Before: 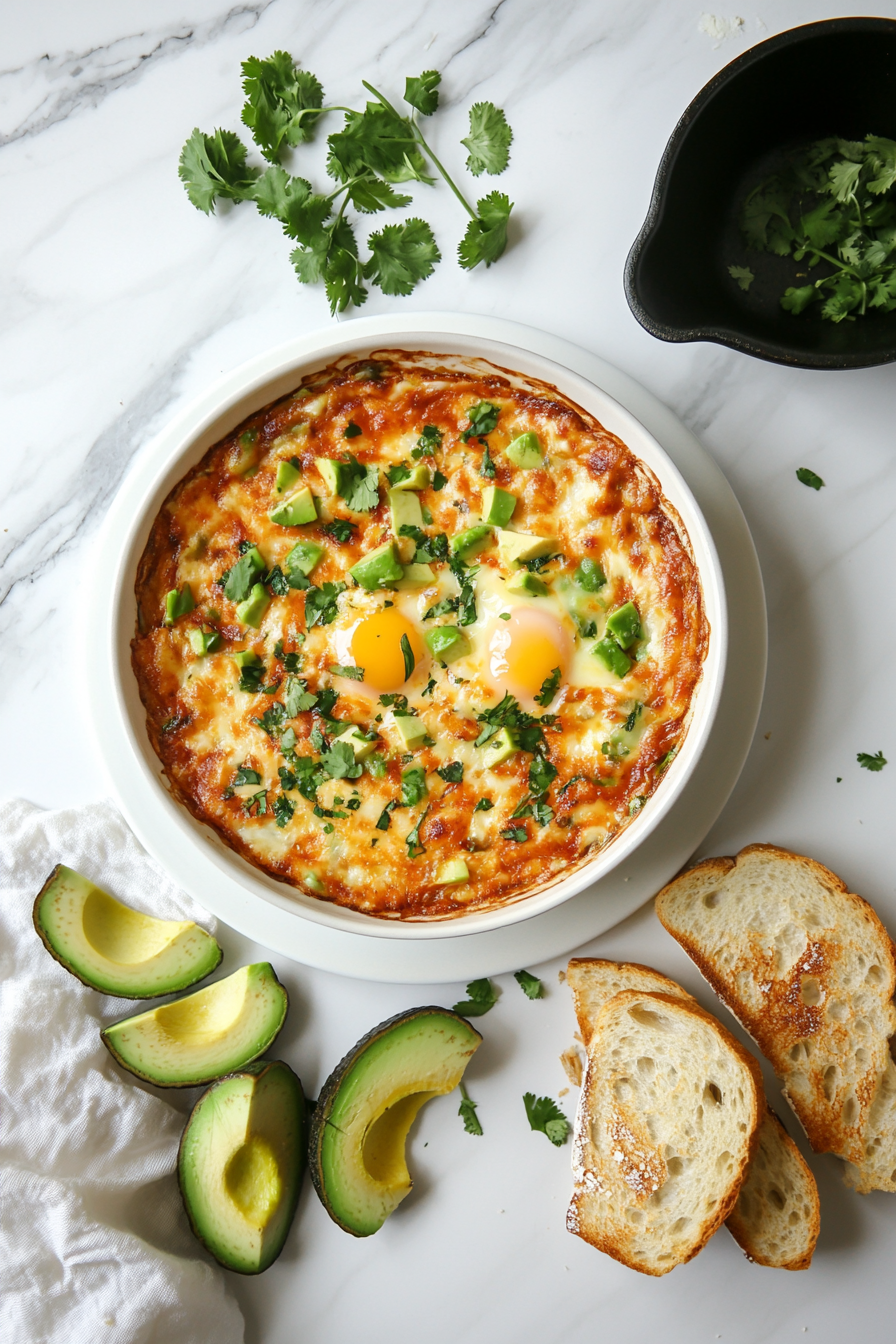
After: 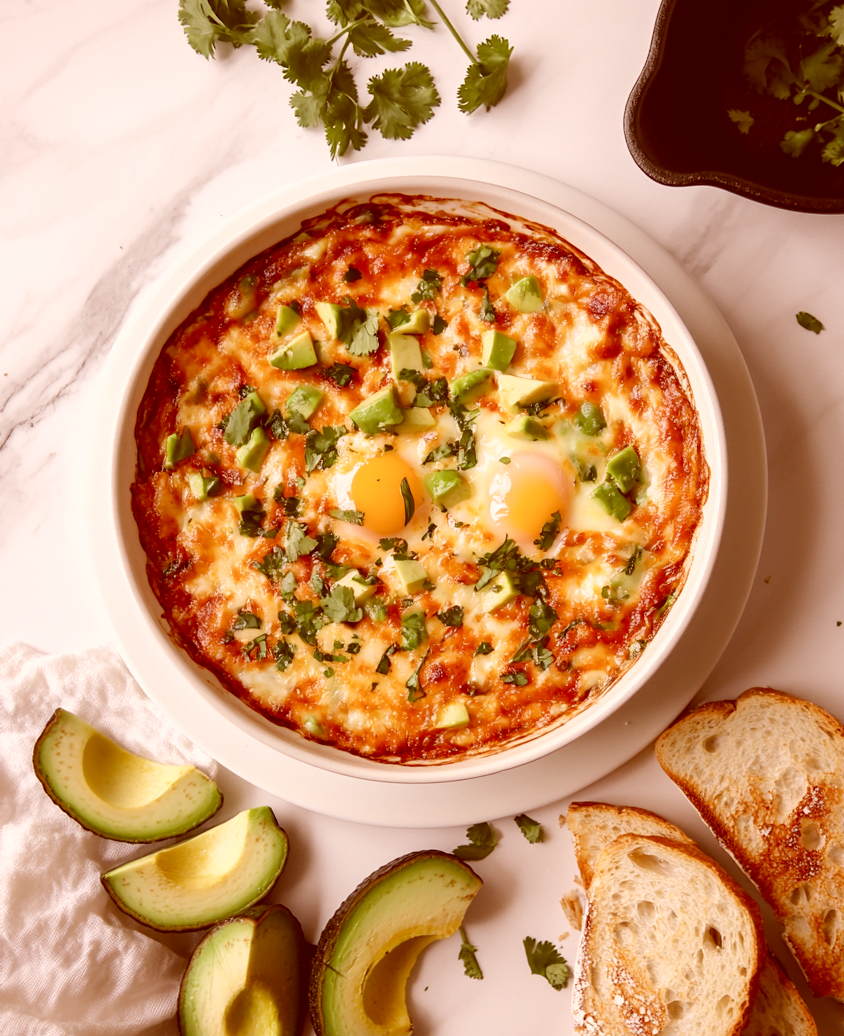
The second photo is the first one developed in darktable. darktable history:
crop and rotate: angle 0.03°, top 11.643%, right 5.651%, bottom 11.189%
color correction: highlights a* 9.03, highlights b* 8.71, shadows a* 40, shadows b* 40, saturation 0.8
